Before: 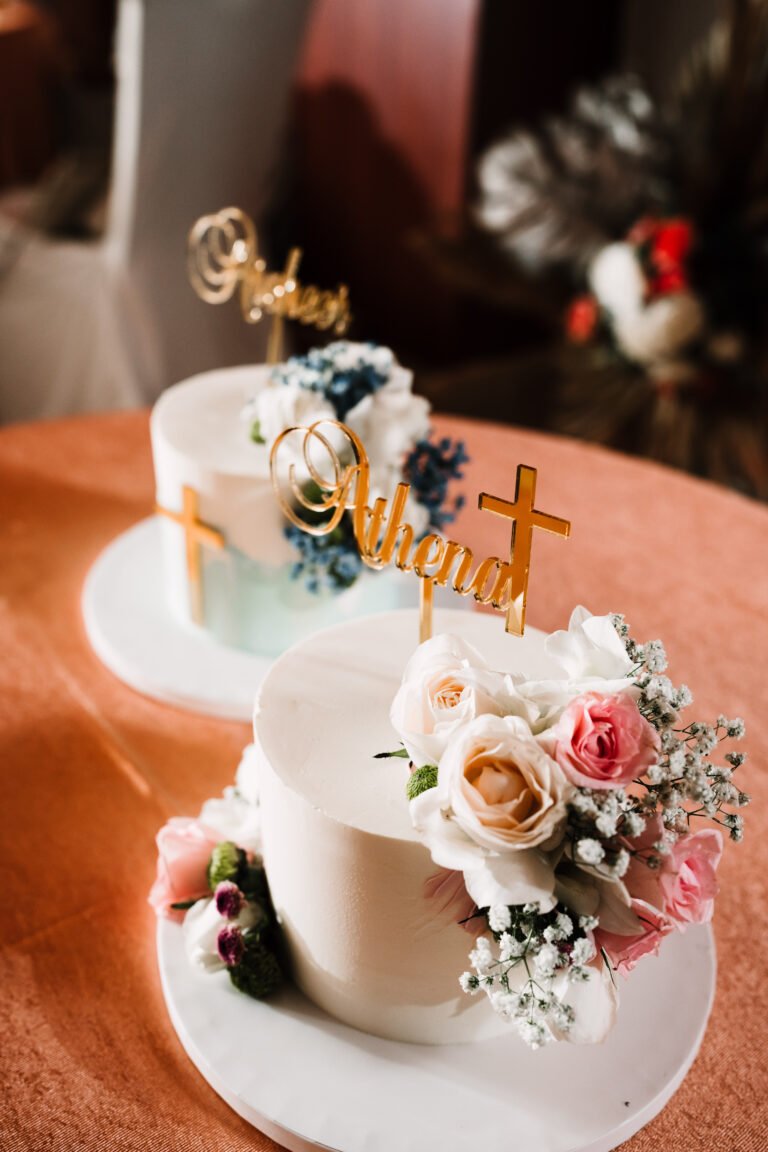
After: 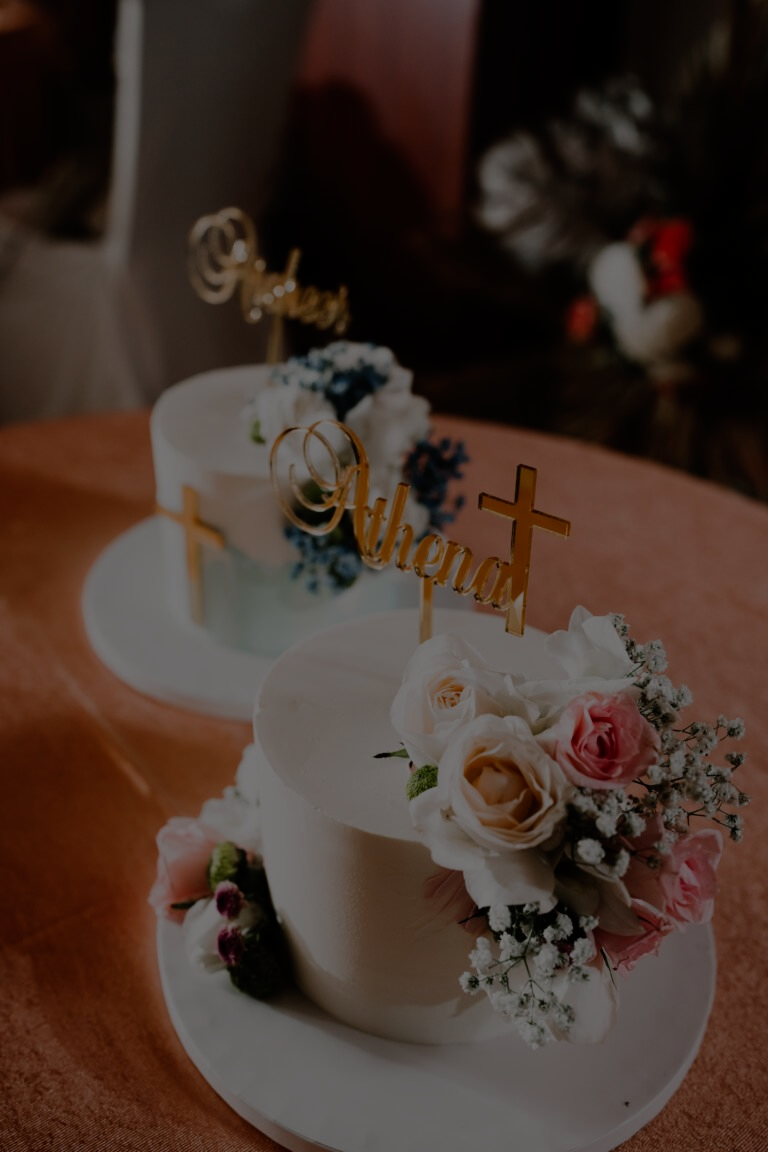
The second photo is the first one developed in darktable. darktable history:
exposure: exposure -2.397 EV, compensate highlight preservation false
